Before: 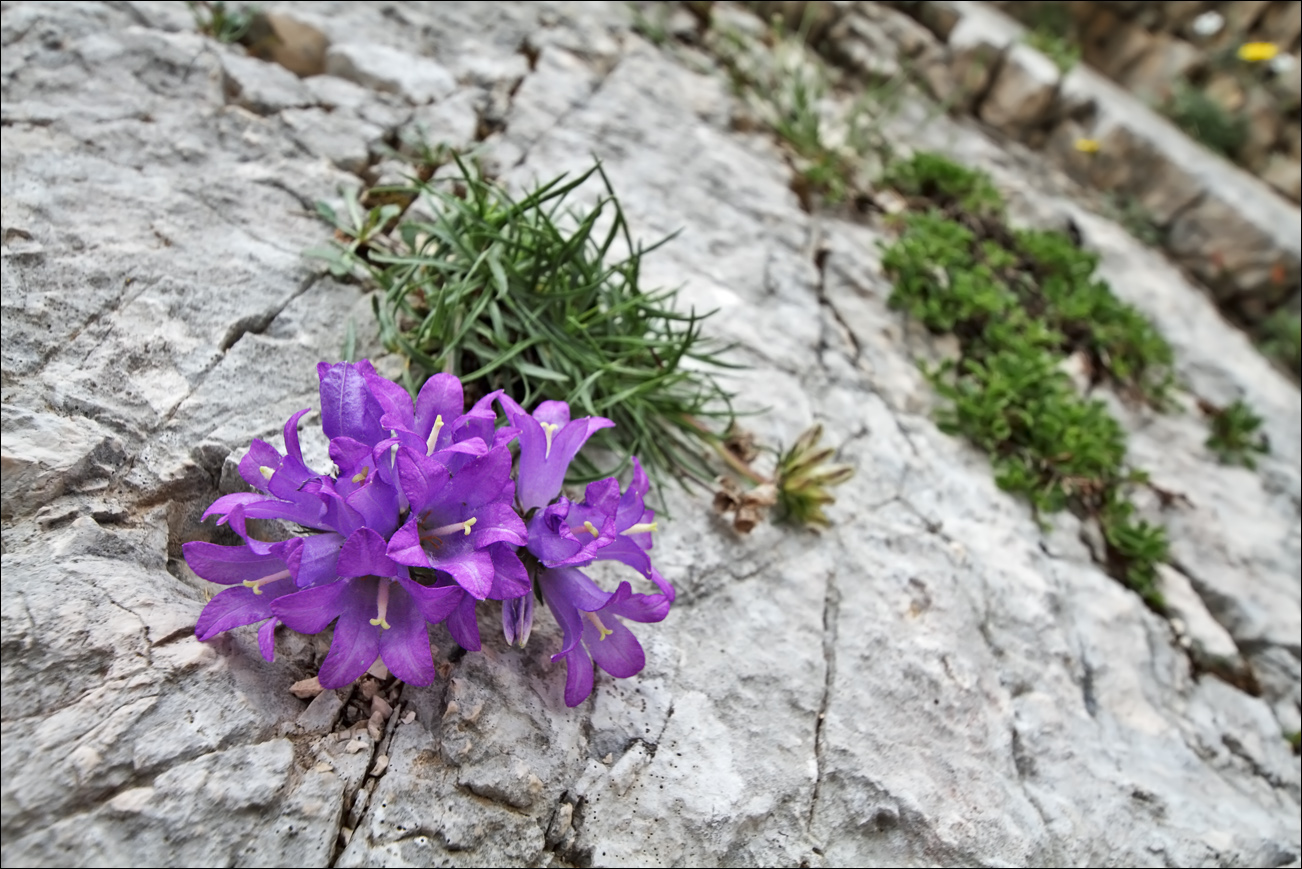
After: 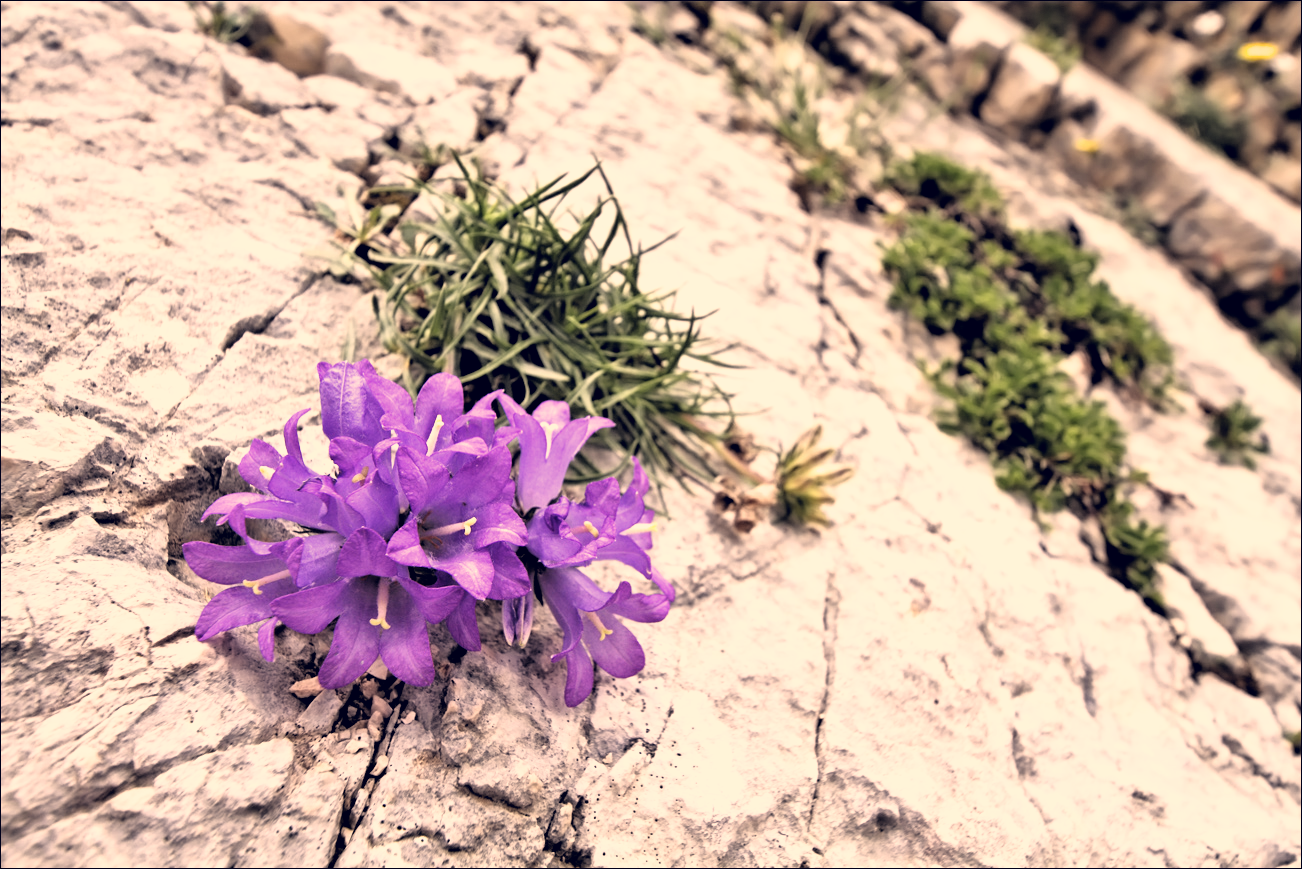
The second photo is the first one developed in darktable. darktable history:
filmic rgb: black relative exposure -4.95 EV, white relative exposure 2.83 EV, threshold 2.94 EV, hardness 3.72, enable highlight reconstruction true
color correction: highlights a* 19.68, highlights b* 27.15, shadows a* 3.29, shadows b* -18.01, saturation 0.745
tone equalizer: -8 EV -0.79 EV, -7 EV -0.725 EV, -6 EV -0.596 EV, -5 EV -0.398 EV, -3 EV 0.397 EV, -2 EV 0.6 EV, -1 EV 0.695 EV, +0 EV 0.772 EV
